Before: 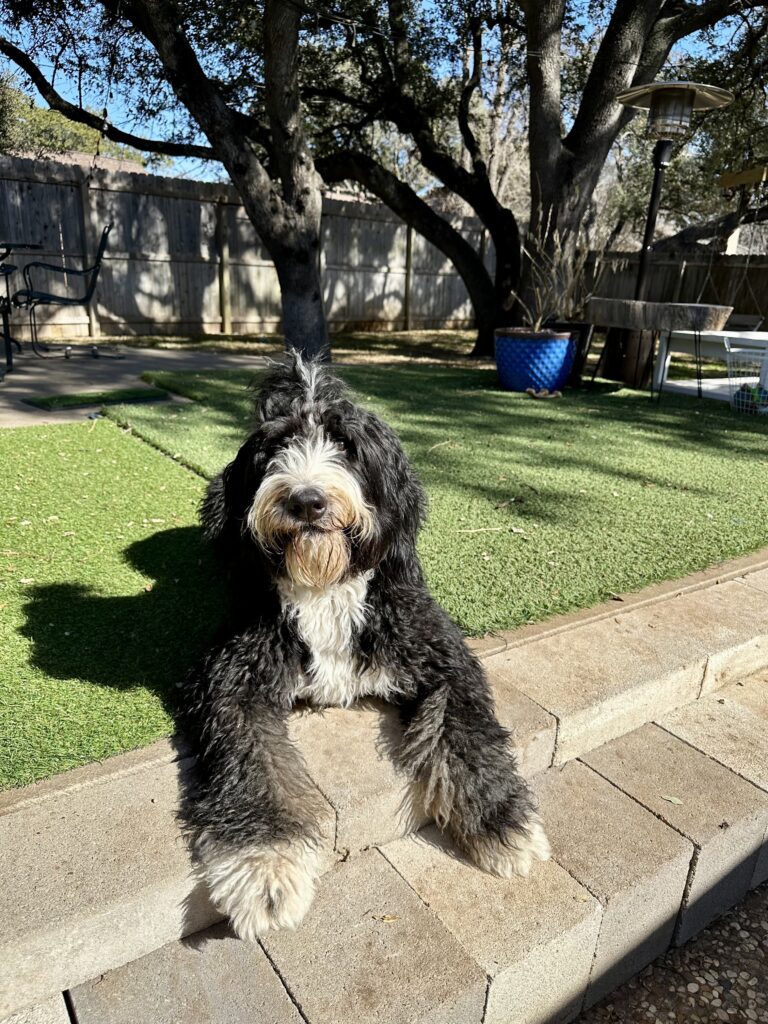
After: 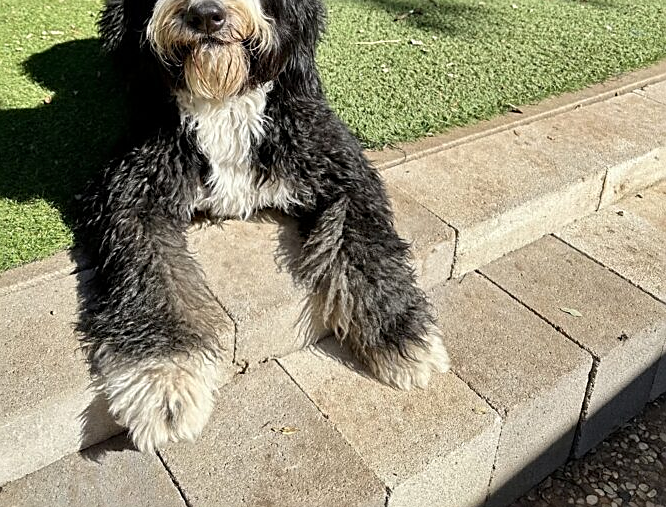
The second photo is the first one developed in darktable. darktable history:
sharpen: amount 0.496
crop and rotate: left 13.277%, top 47.662%, bottom 2.742%
